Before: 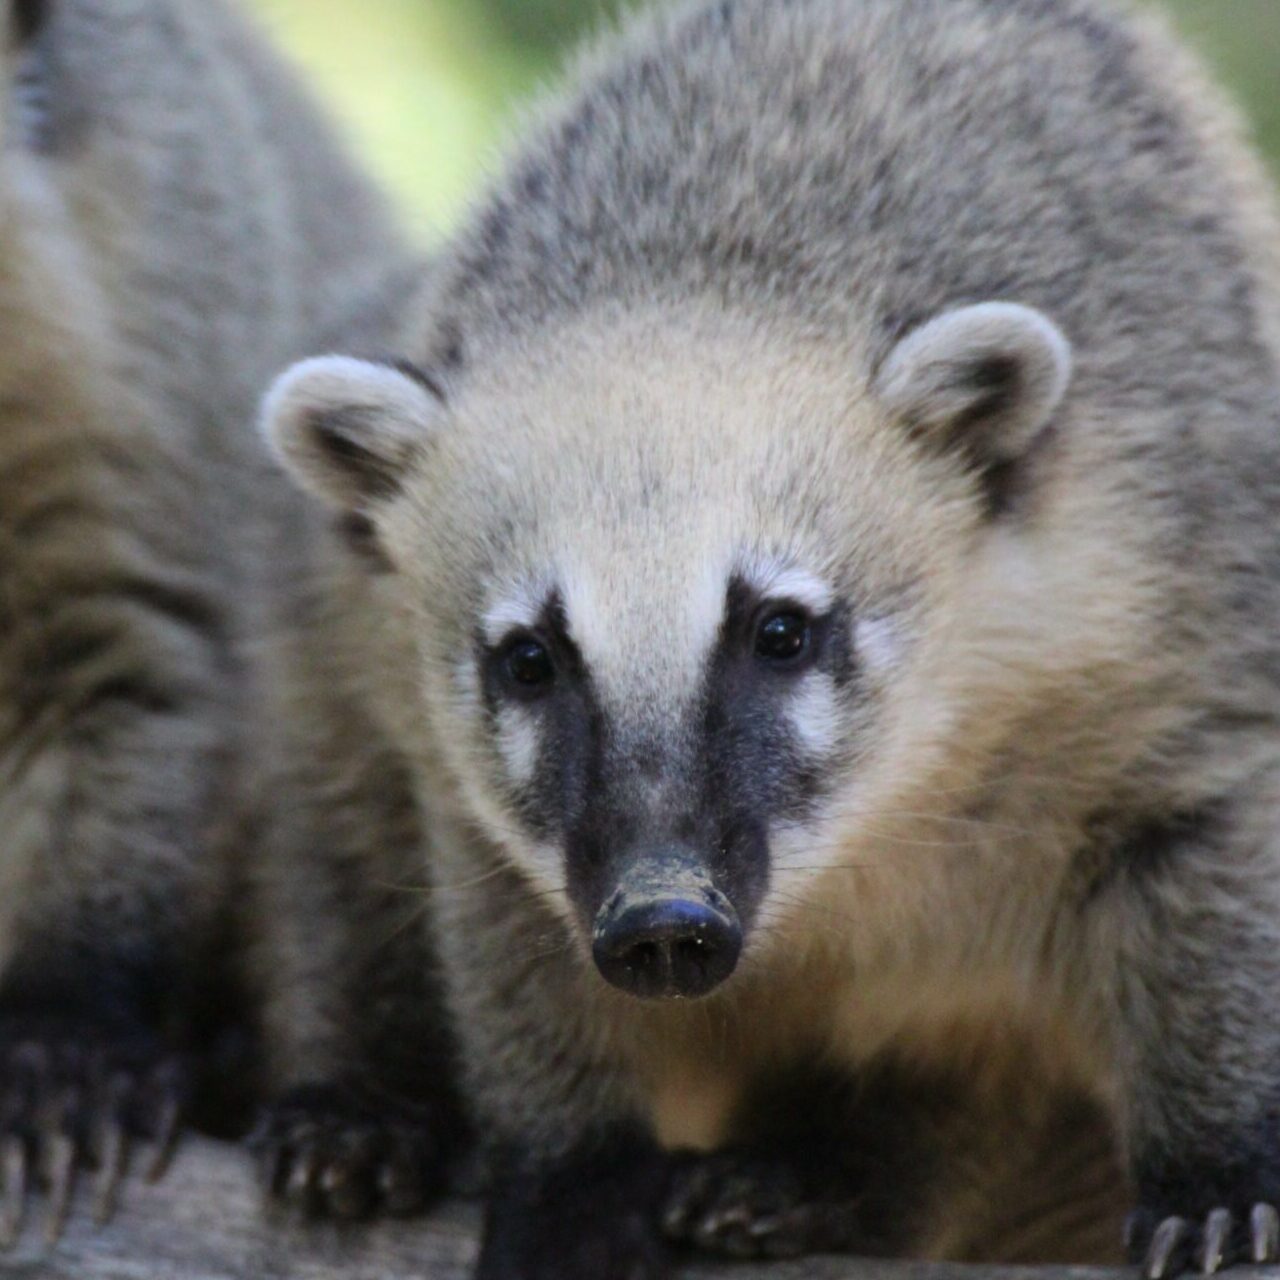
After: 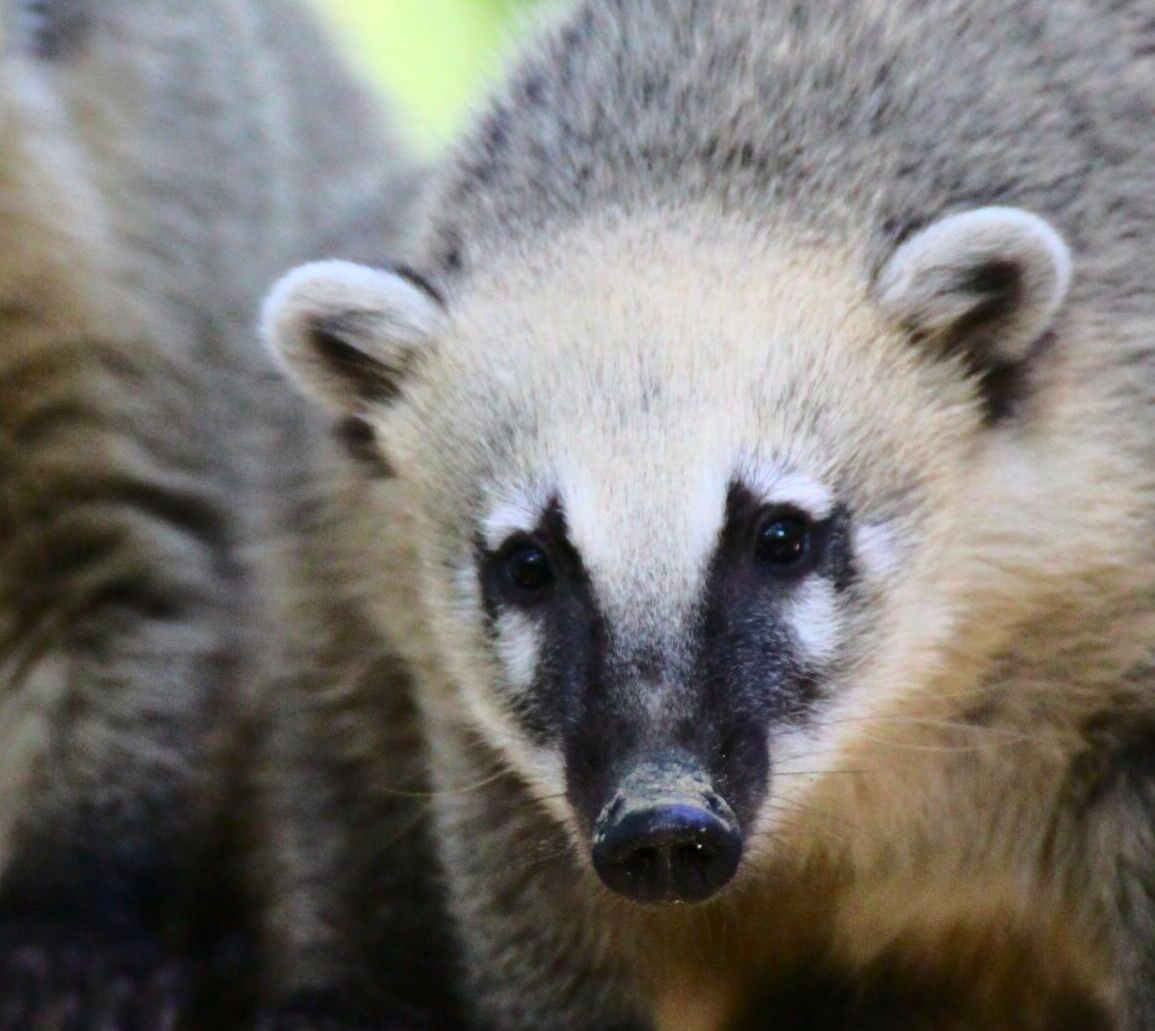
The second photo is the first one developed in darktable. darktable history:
crop: top 7.49%, right 9.717%, bottom 11.943%
tone curve: curves: ch0 [(0, 0) (0.234, 0.191) (0.48, 0.534) (0.608, 0.667) (0.725, 0.809) (0.864, 0.922) (1, 1)]; ch1 [(0, 0) (0.453, 0.43) (0.5, 0.5) (0.615, 0.649) (1, 1)]; ch2 [(0, 0) (0.5, 0.5) (0.586, 0.617) (1, 1)], color space Lab, independent channels, preserve colors none
